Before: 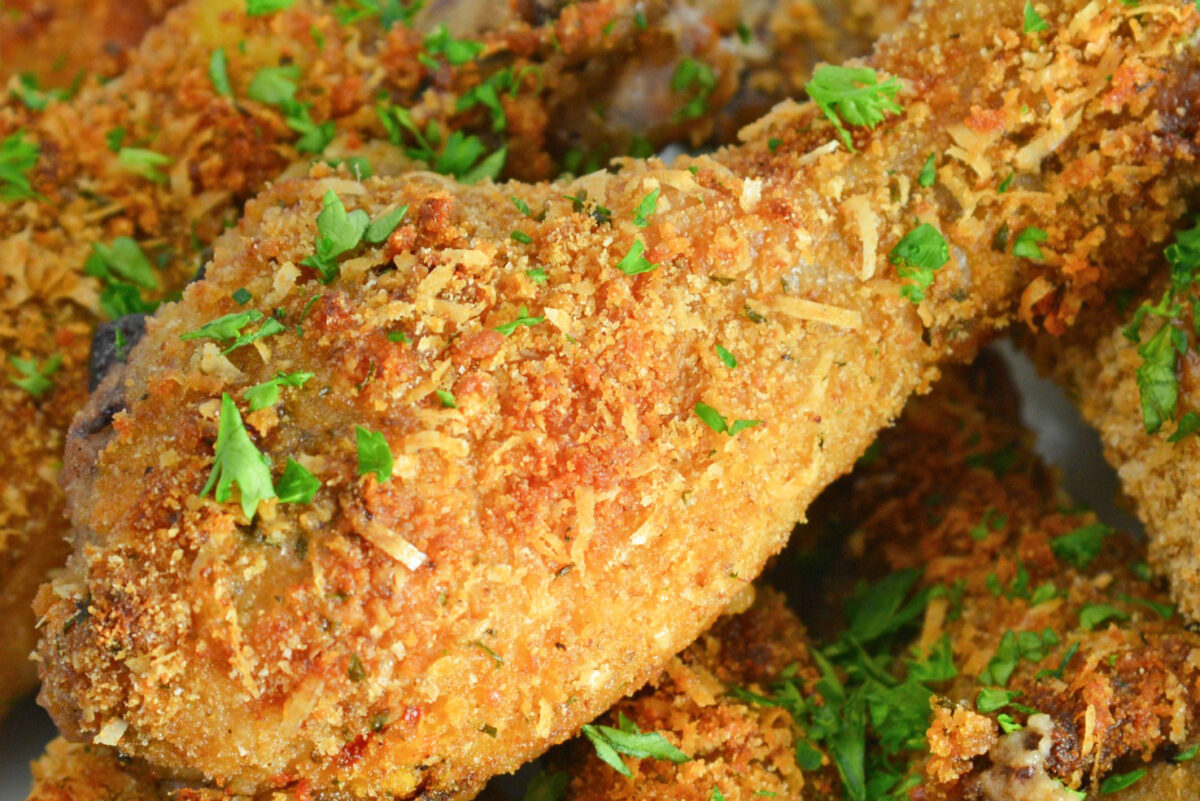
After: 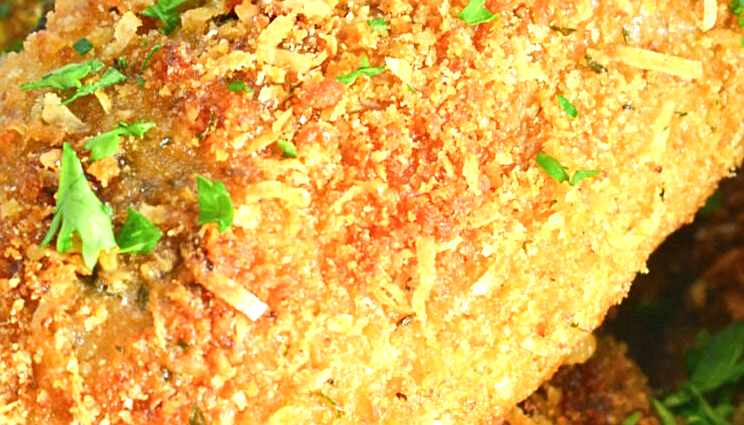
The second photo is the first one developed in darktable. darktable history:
crop: left 13.312%, top 31.28%, right 24.627%, bottom 15.582%
sharpen: on, module defaults
exposure: exposure 0.636 EV, compensate highlight preservation false
